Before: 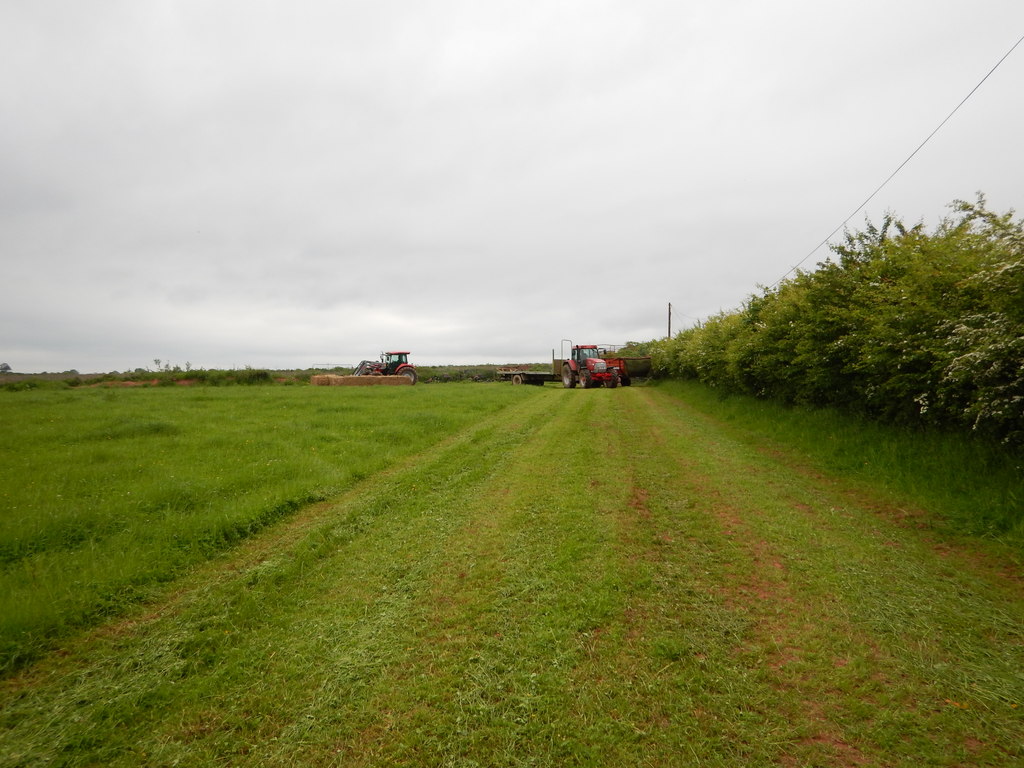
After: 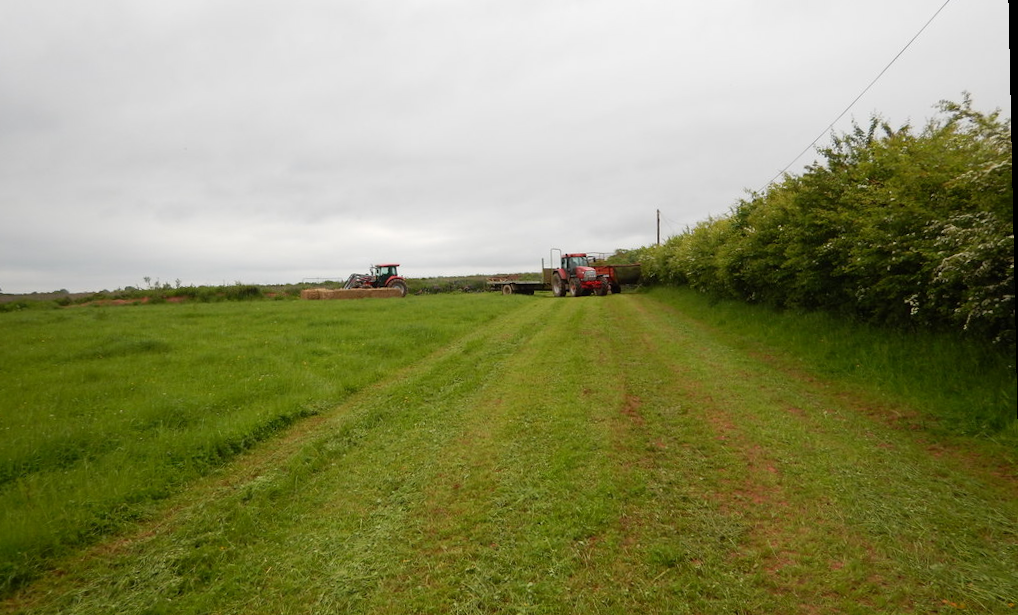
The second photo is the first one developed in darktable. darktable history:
rotate and perspective: rotation -1.24°, automatic cropping off
crop and rotate: left 1.814%, top 12.818%, right 0.25%, bottom 9.225%
